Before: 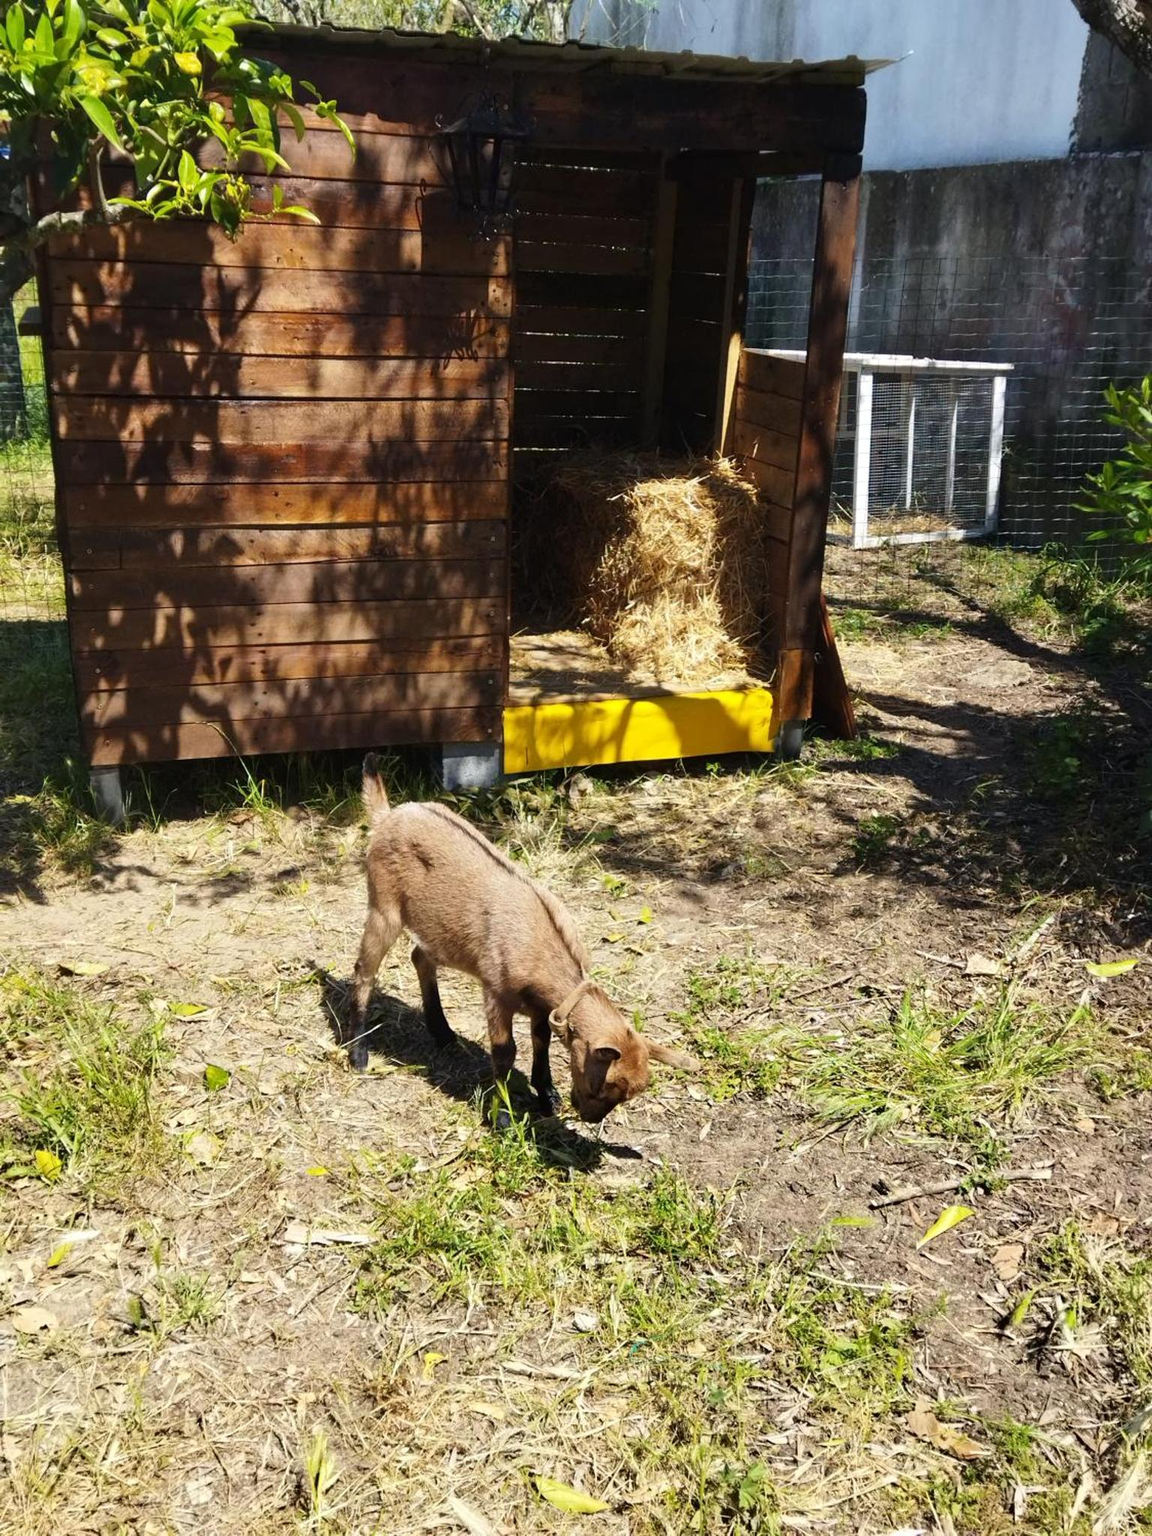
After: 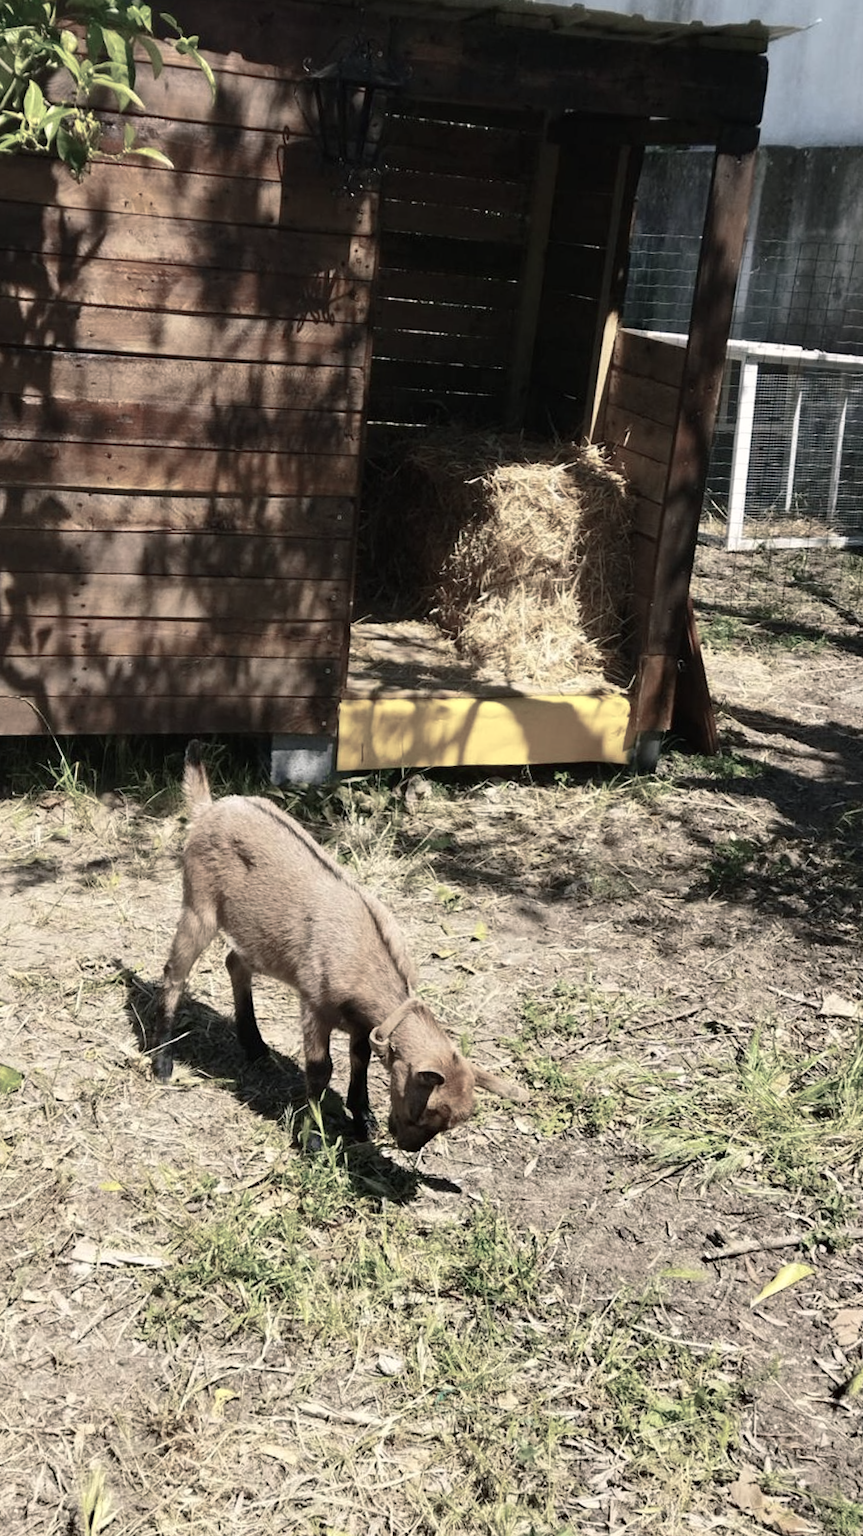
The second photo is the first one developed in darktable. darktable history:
crop and rotate: angle -3.32°, left 14.114%, top 0.026%, right 11.016%, bottom 0.072%
color balance rgb: shadows lift › luminance -7.451%, shadows lift › chroma 2.409%, shadows lift › hue 162.67°, power › chroma 0.228%, power › hue 62.62°, highlights gain › chroma 1.061%, highlights gain › hue 60.17°, perceptual saturation grading › global saturation -28.632%, perceptual saturation grading › highlights -20.509%, perceptual saturation grading › mid-tones -23.642%, perceptual saturation grading › shadows -24.154%, global vibrance 14.378%
